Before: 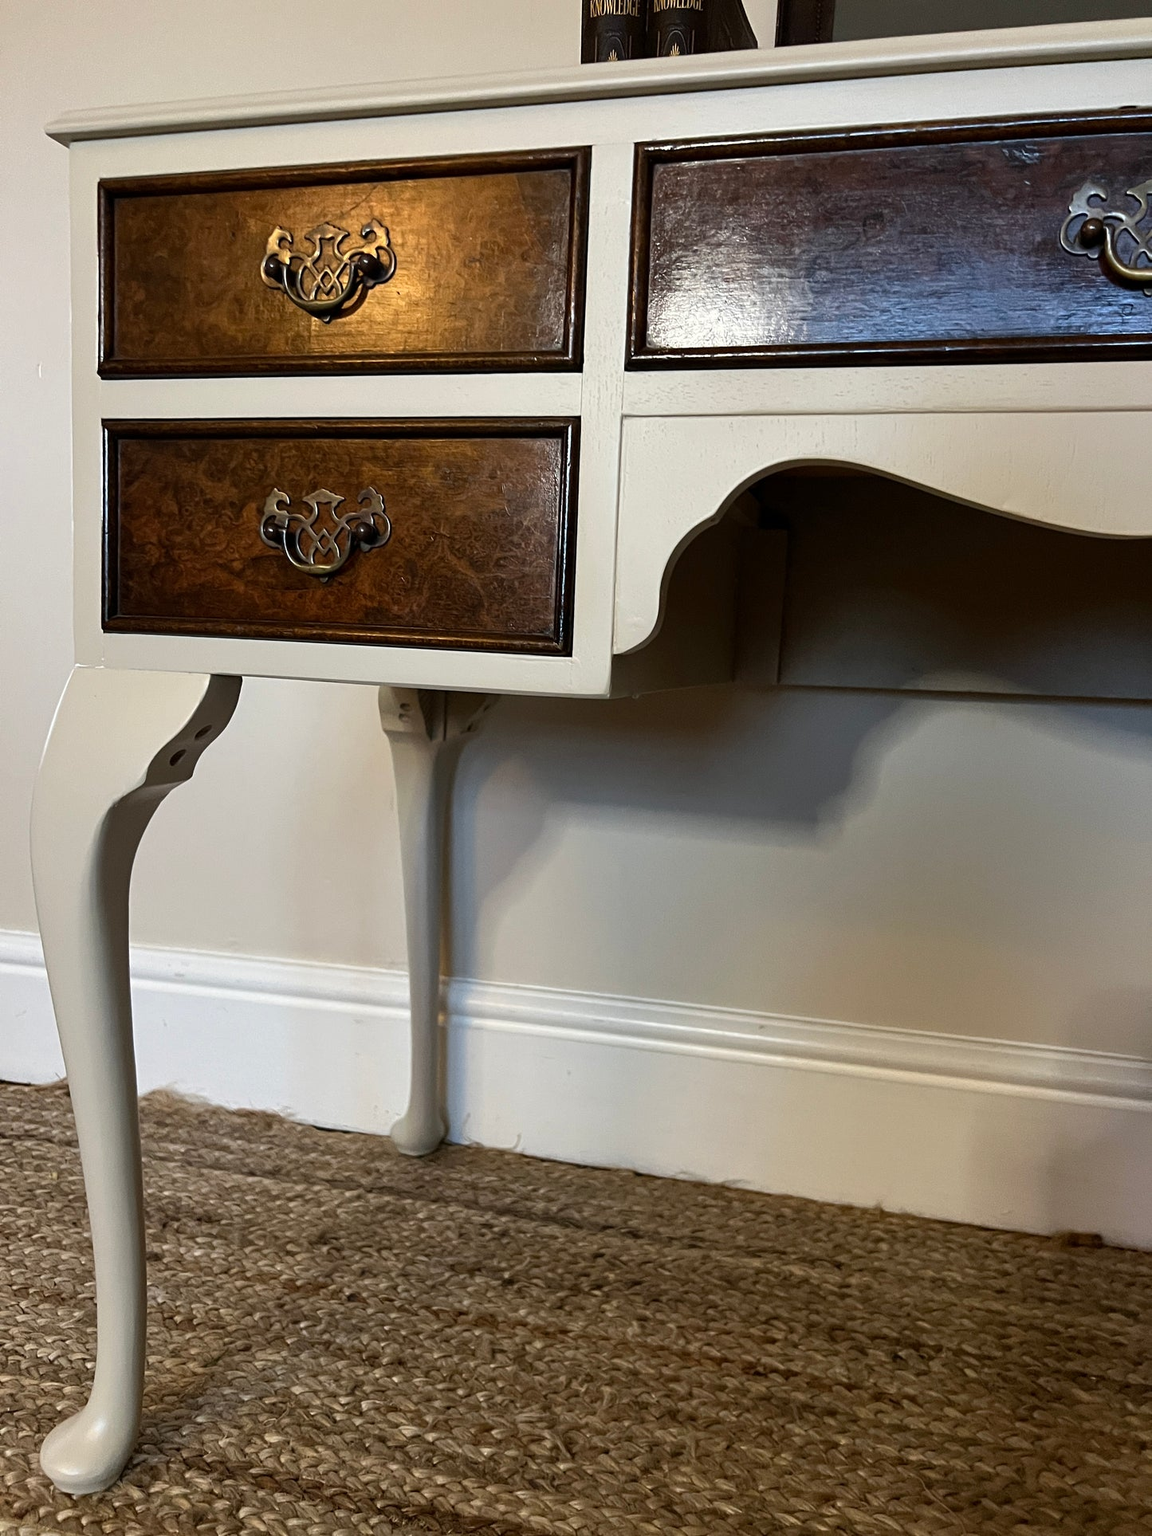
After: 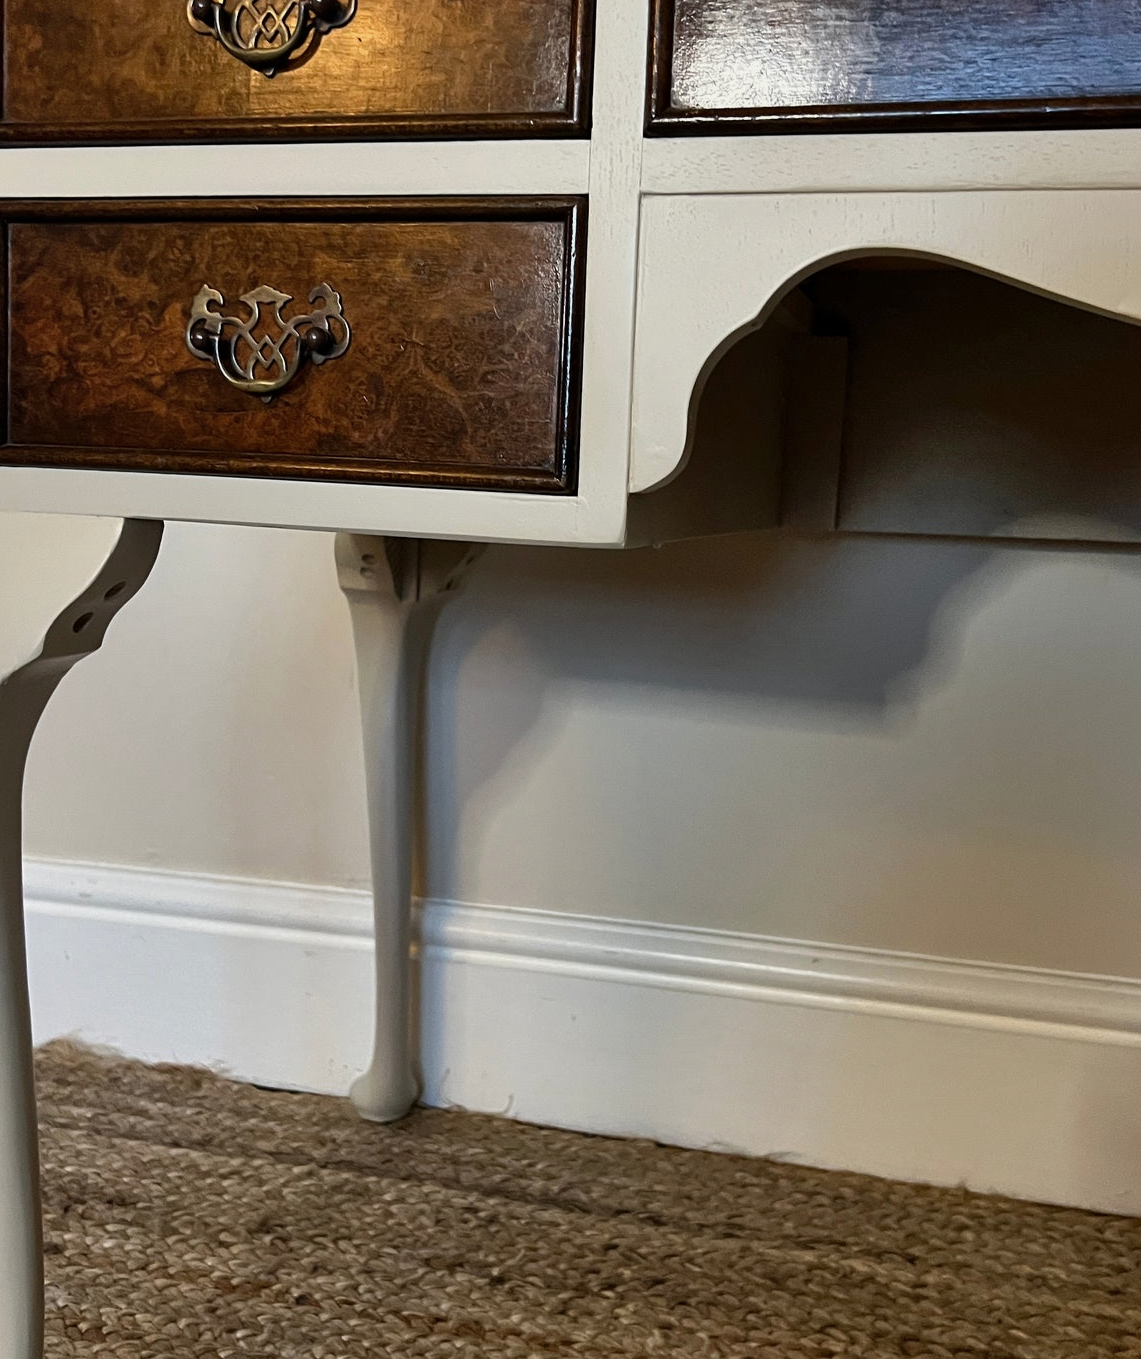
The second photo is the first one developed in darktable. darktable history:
exposure: exposure -0.155 EV, compensate highlight preservation false
crop: left 9.726%, top 17.029%, right 11.252%, bottom 12.407%
shadows and highlights: low approximation 0.01, soften with gaussian
